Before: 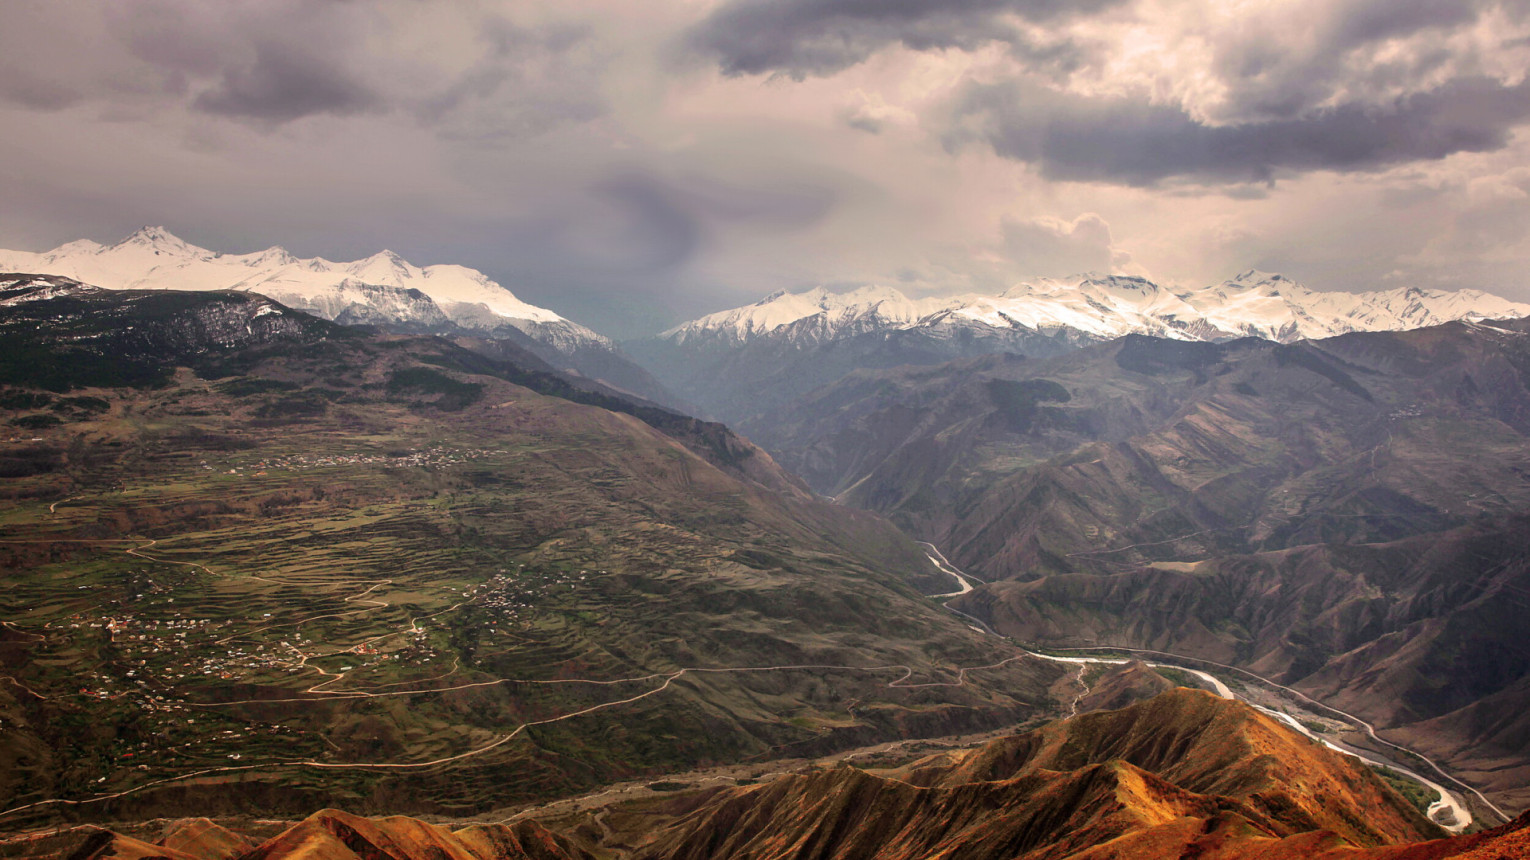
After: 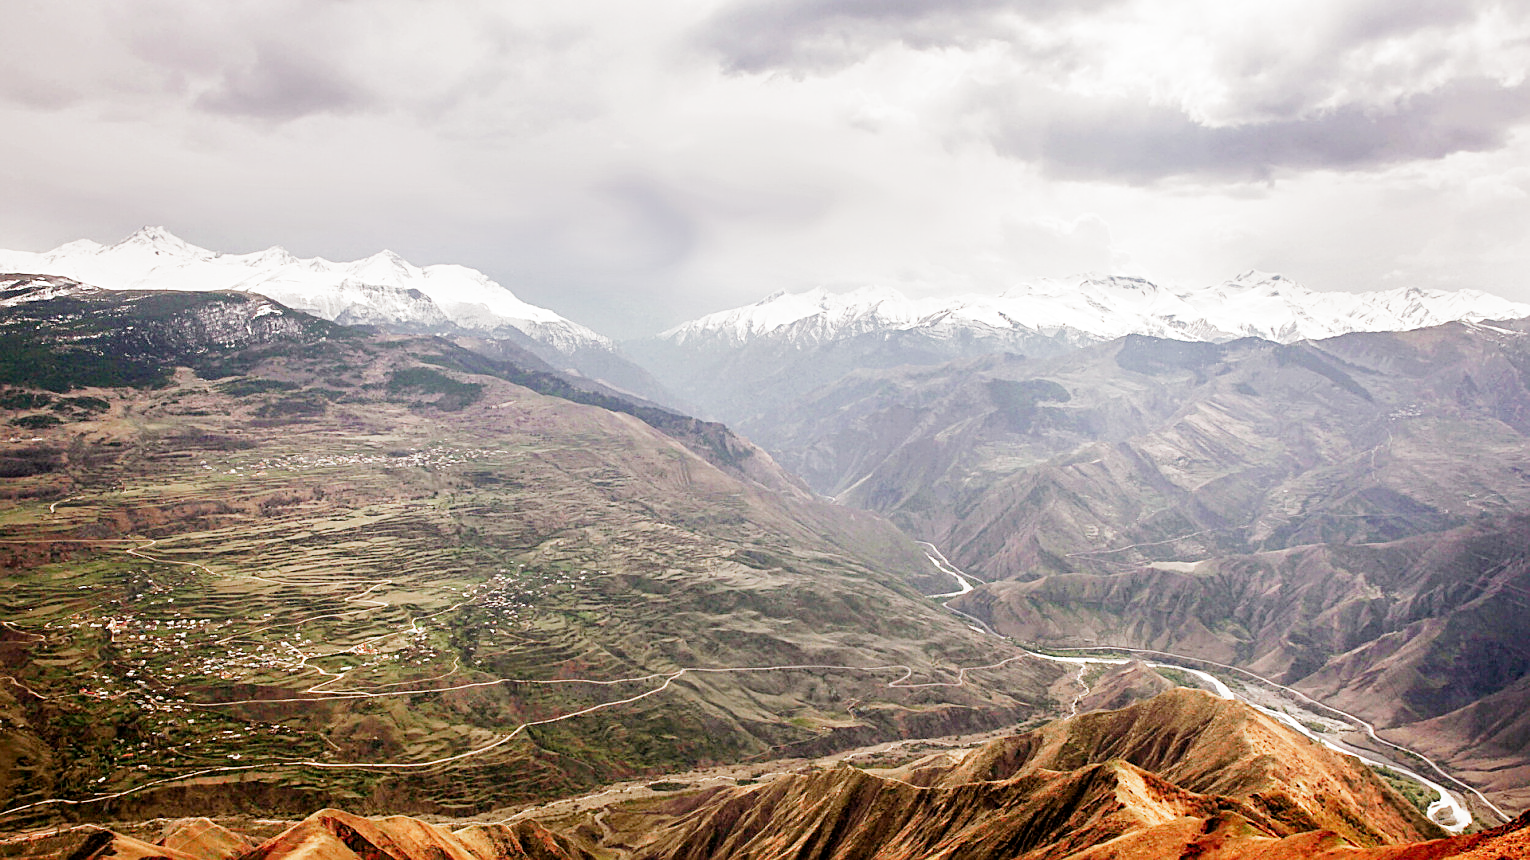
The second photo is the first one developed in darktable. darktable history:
sharpen: on, module defaults
contrast brightness saturation: contrast 0.025, brightness -0.032
filmic rgb: black relative exposure -7.65 EV, white relative exposure 4.56 EV, hardness 3.61, preserve chrominance no, color science v3 (2019), use custom middle-gray values true
exposure: black level correction 0.001, exposure 1.997 EV, compensate exposure bias true, compensate highlight preservation false
